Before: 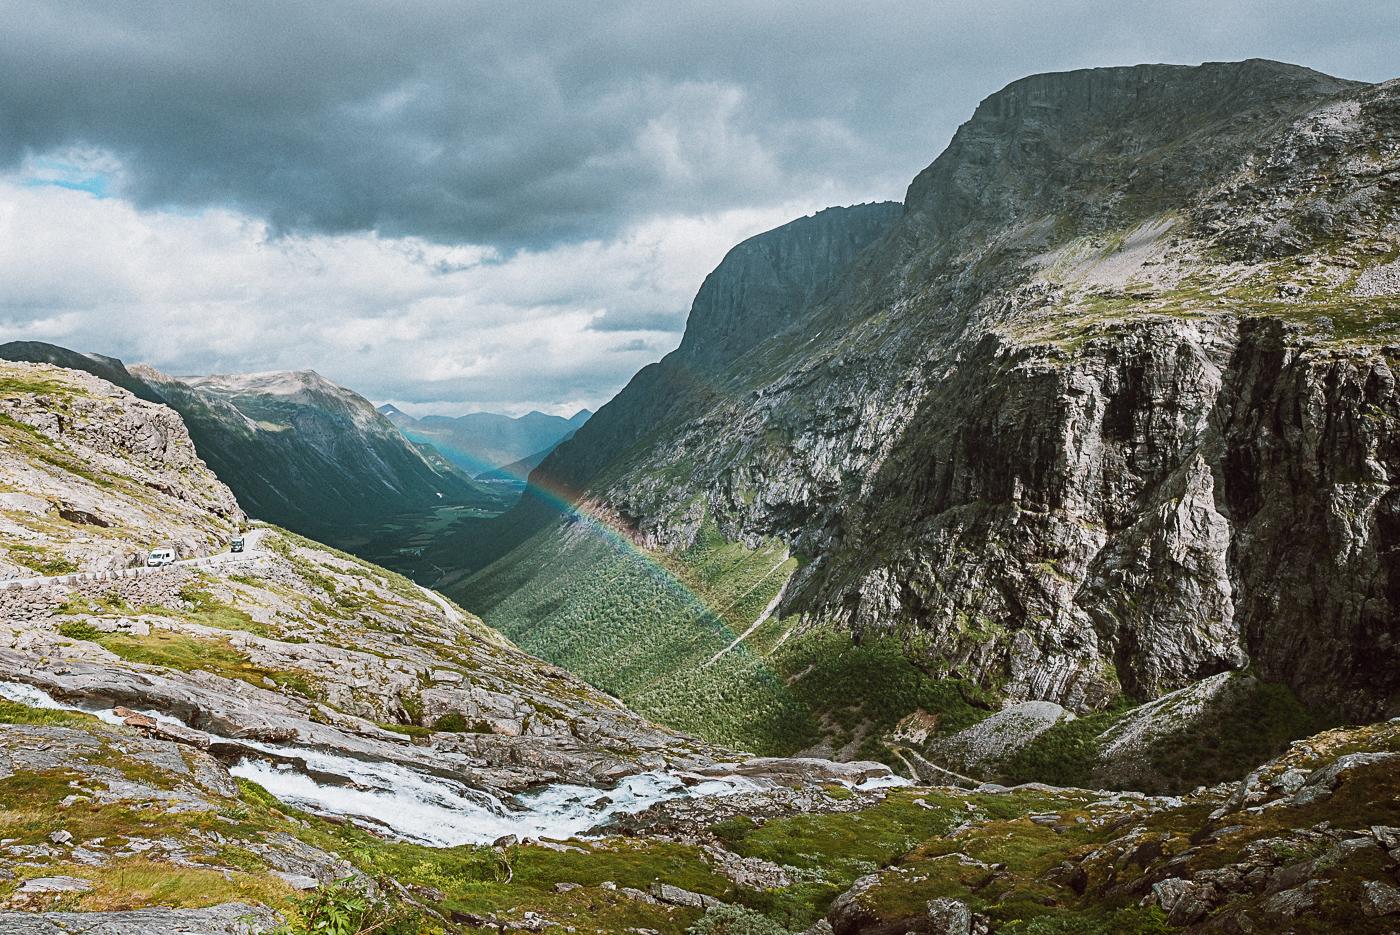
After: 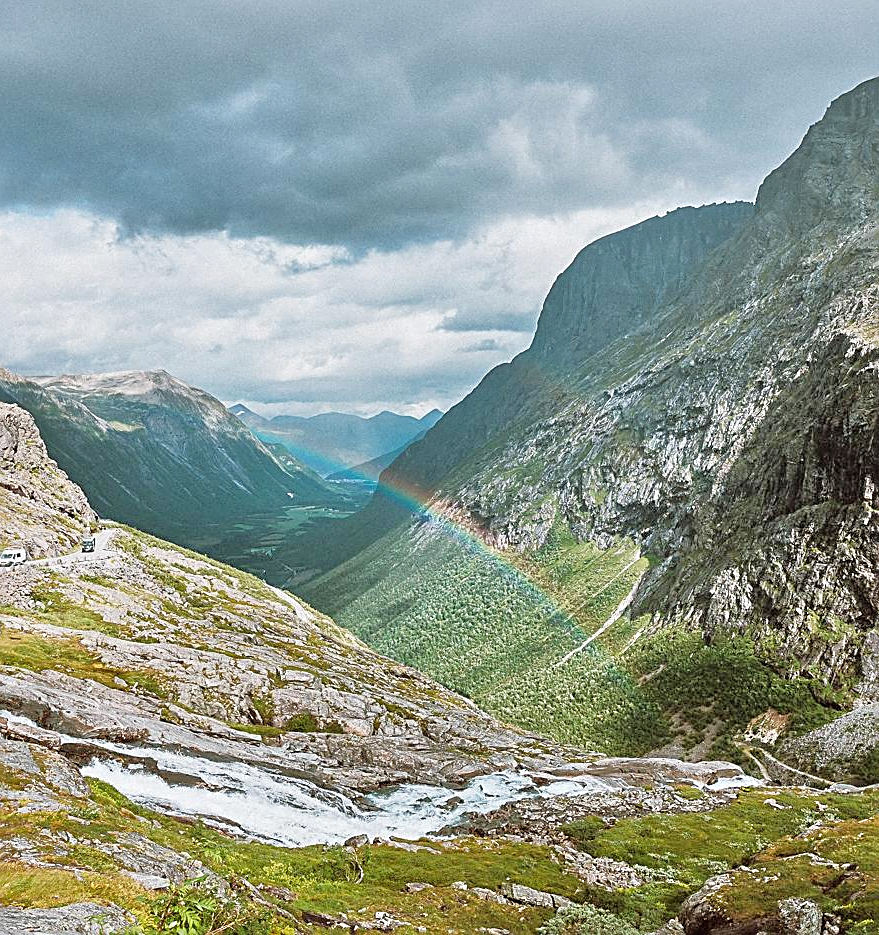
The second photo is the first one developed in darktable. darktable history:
sharpen: on, module defaults
tone equalizer: -7 EV 0.15 EV, -6 EV 0.6 EV, -5 EV 1.15 EV, -4 EV 1.33 EV, -3 EV 1.15 EV, -2 EV 0.6 EV, -1 EV 0.15 EV, mask exposure compensation -0.5 EV
crop: left 10.644%, right 26.528%
